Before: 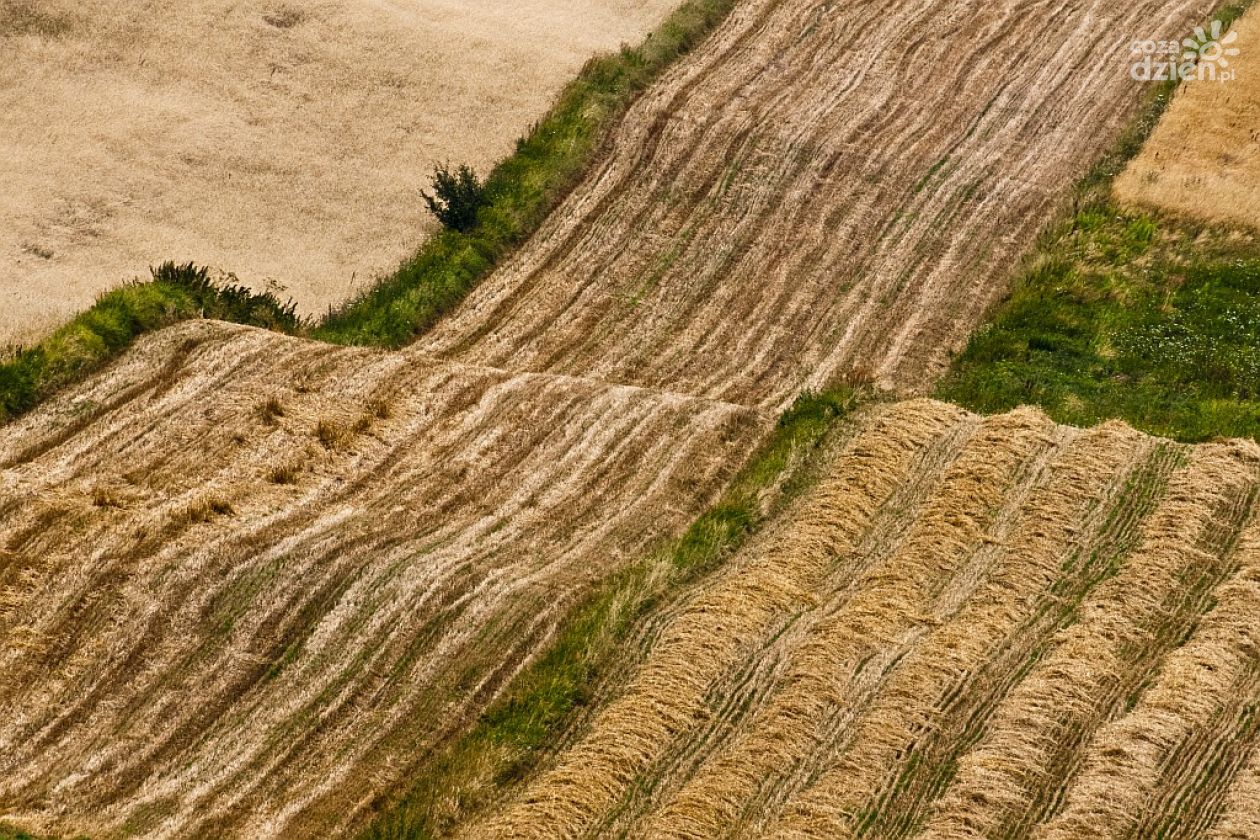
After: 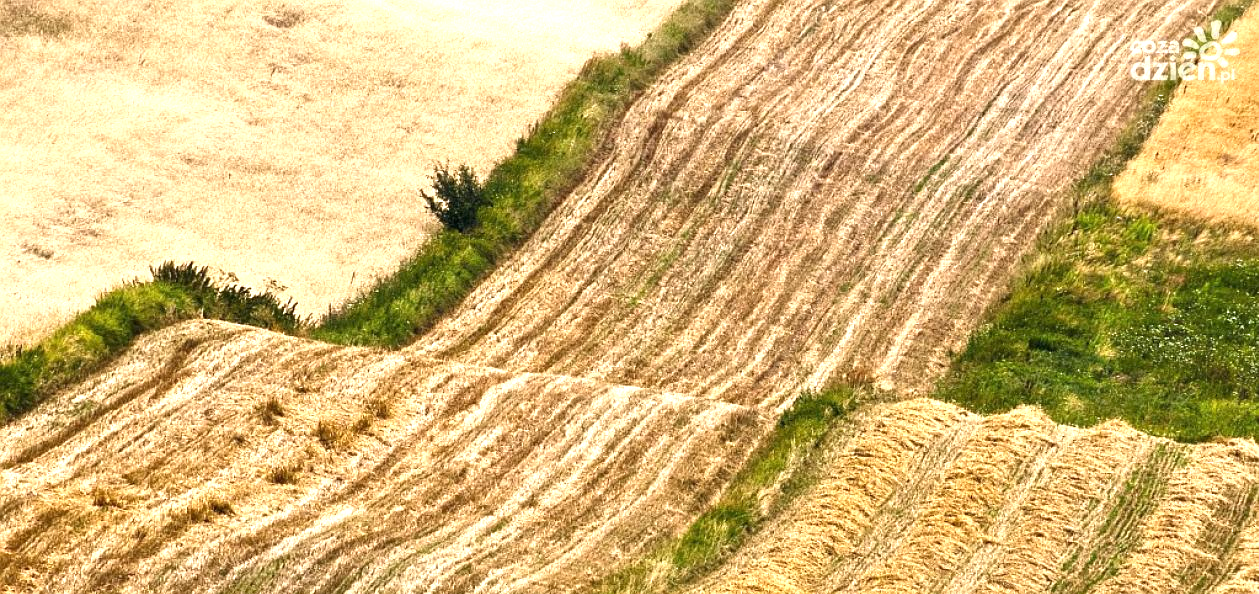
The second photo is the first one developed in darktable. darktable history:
crop: right 0%, bottom 28.818%
exposure: black level correction 0, exposure 1.104 EV, compensate highlight preservation false
